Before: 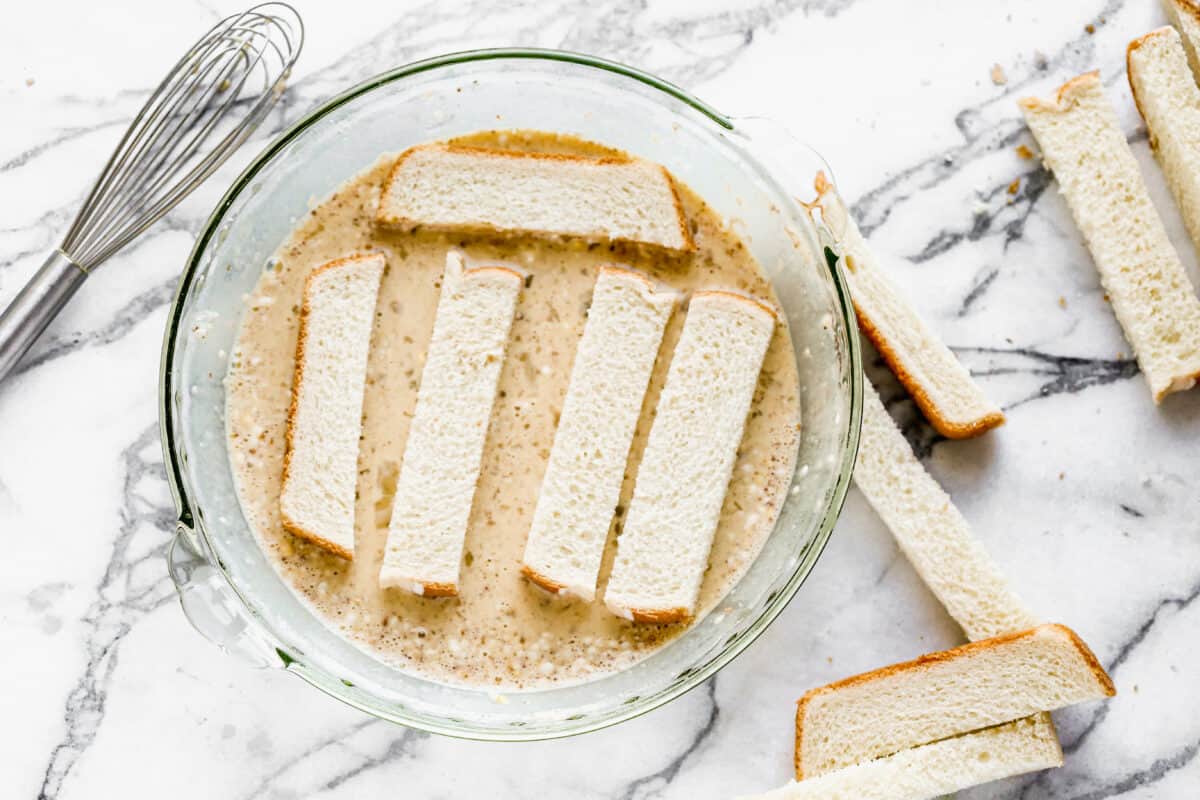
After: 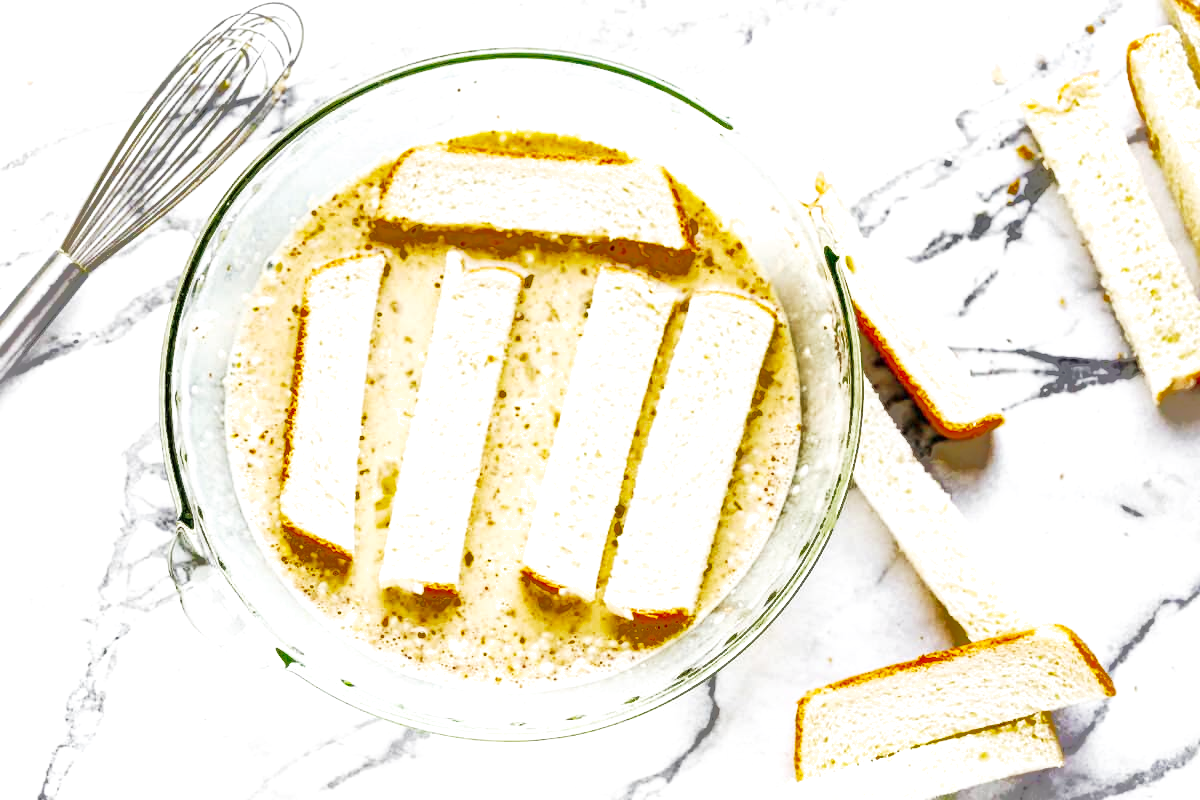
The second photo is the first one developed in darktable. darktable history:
shadows and highlights: highlights -59.93, highlights color adjustment 89.04%
base curve: curves: ch0 [(0, 0) (0.028, 0.03) (0.121, 0.232) (0.46, 0.748) (0.859, 0.968) (1, 1)], preserve colors none
exposure: black level correction 0.001, exposure 0.5 EV, compensate highlight preservation false
